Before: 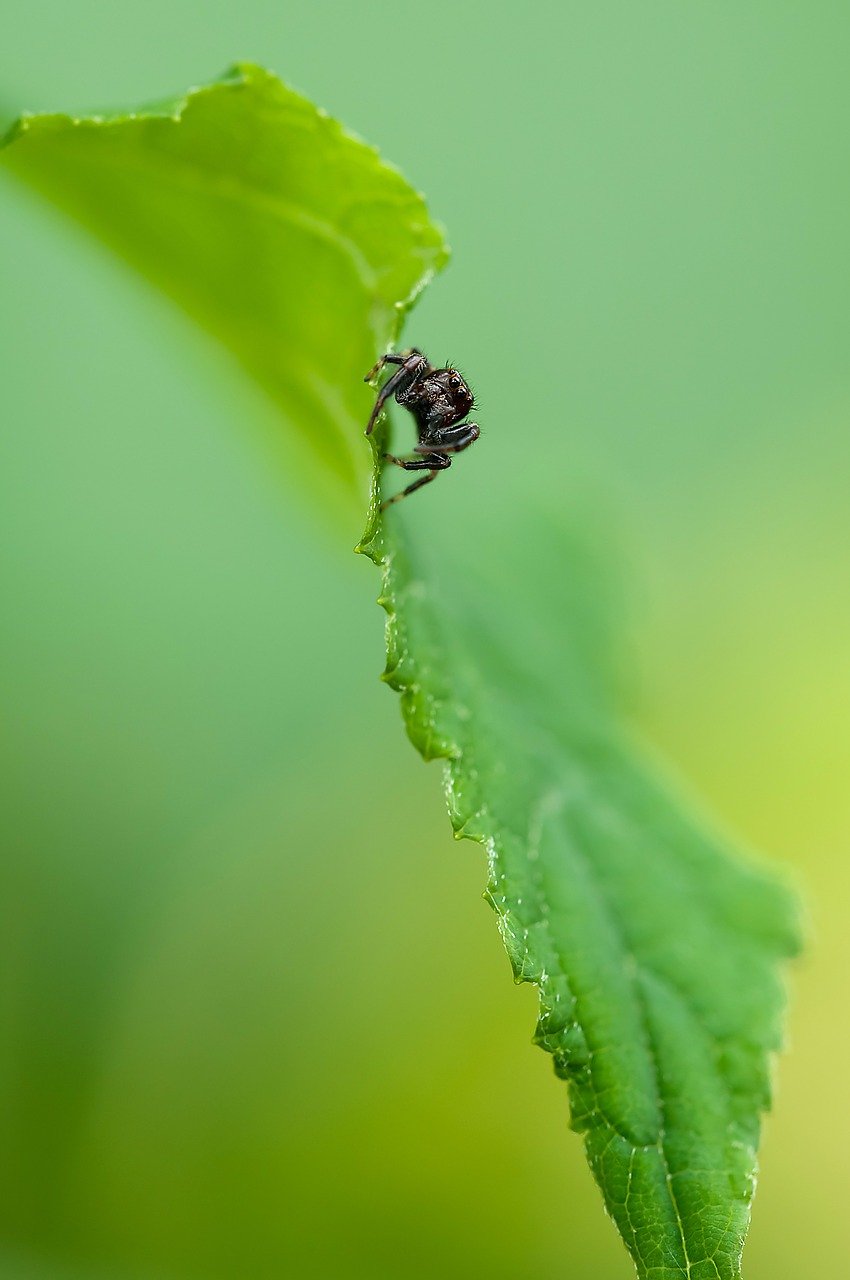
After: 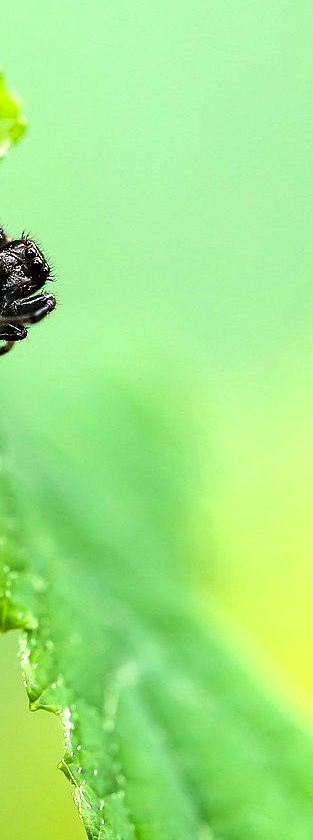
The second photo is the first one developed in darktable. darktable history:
haze removal: compatibility mode true, adaptive false
tone equalizer: -8 EV -1.08 EV, -7 EV -1.01 EV, -6 EV -0.867 EV, -5 EV -0.578 EV, -3 EV 0.578 EV, -2 EV 0.867 EV, -1 EV 1.01 EV, +0 EV 1.08 EV, edges refinement/feathering 500, mask exposure compensation -1.57 EV, preserve details no
crop and rotate: left 49.936%, top 10.094%, right 13.136%, bottom 24.256%
